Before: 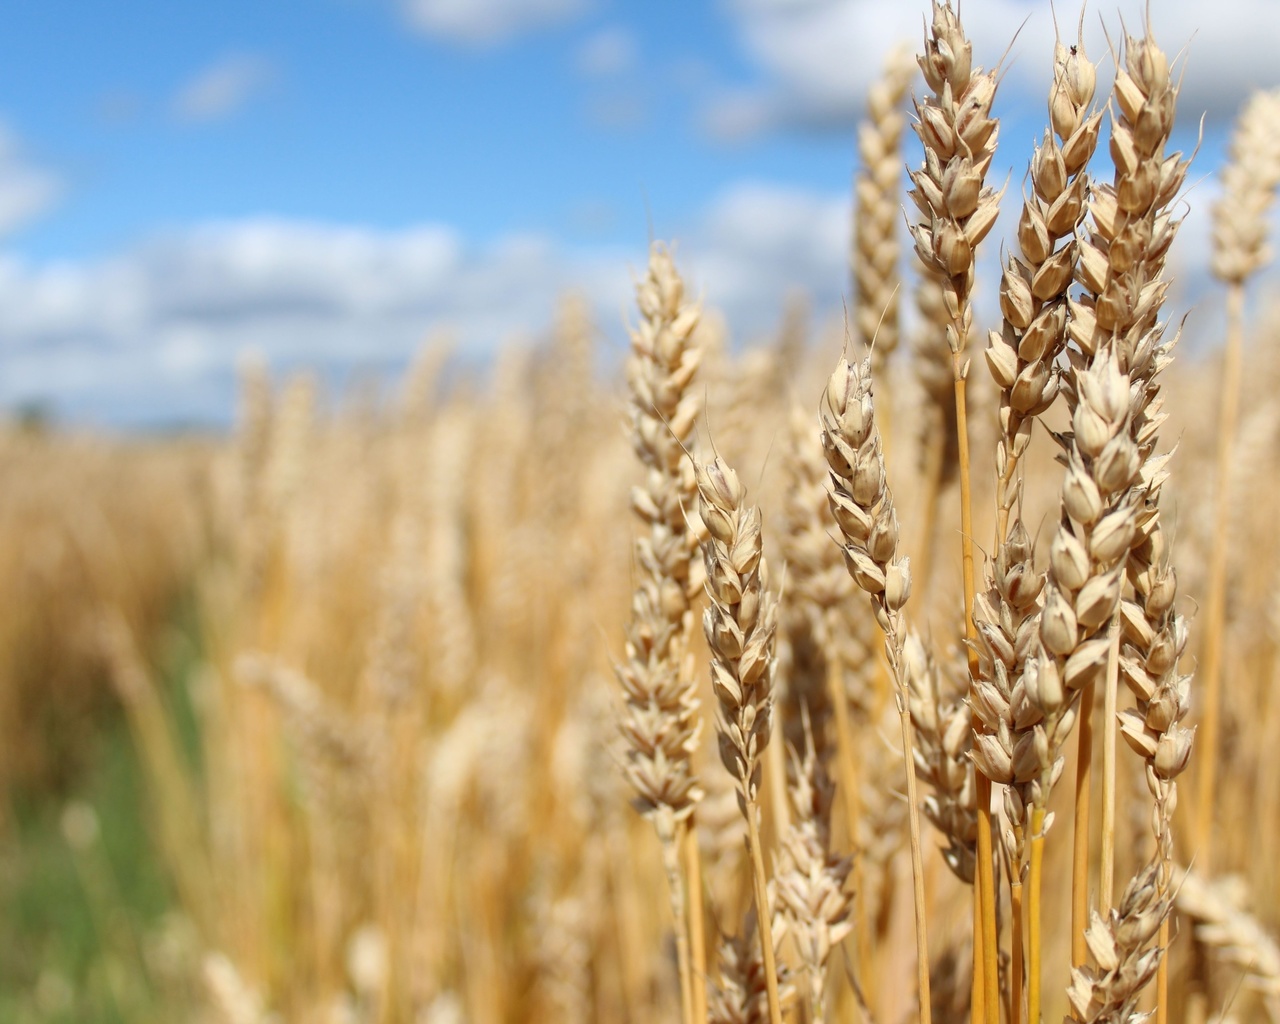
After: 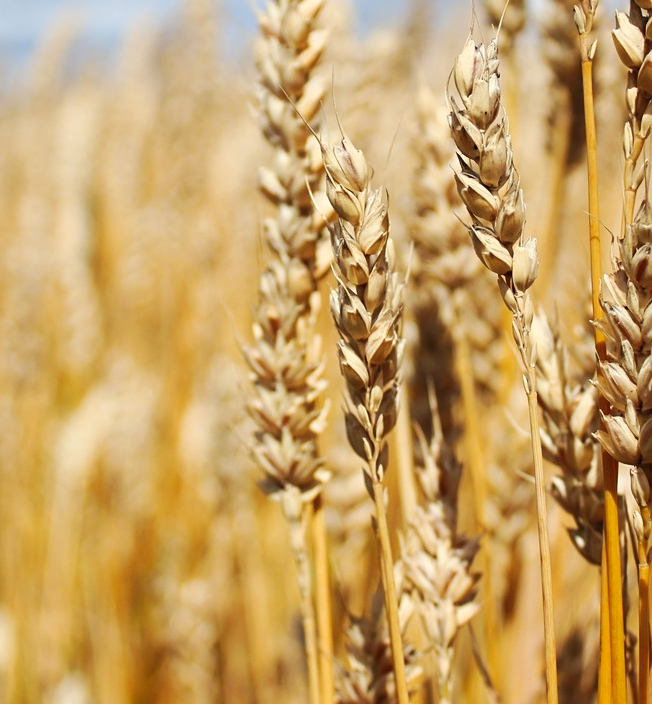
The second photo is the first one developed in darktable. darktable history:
crop and rotate: left 29.187%, top 31.21%, right 19.838%
sharpen: amount 0.213
tone curve: curves: ch0 [(0, 0) (0.003, 0.003) (0.011, 0.011) (0.025, 0.022) (0.044, 0.039) (0.069, 0.055) (0.1, 0.074) (0.136, 0.101) (0.177, 0.134) (0.224, 0.171) (0.277, 0.216) (0.335, 0.277) (0.399, 0.345) (0.468, 0.427) (0.543, 0.526) (0.623, 0.636) (0.709, 0.731) (0.801, 0.822) (0.898, 0.917) (1, 1)], preserve colors none
